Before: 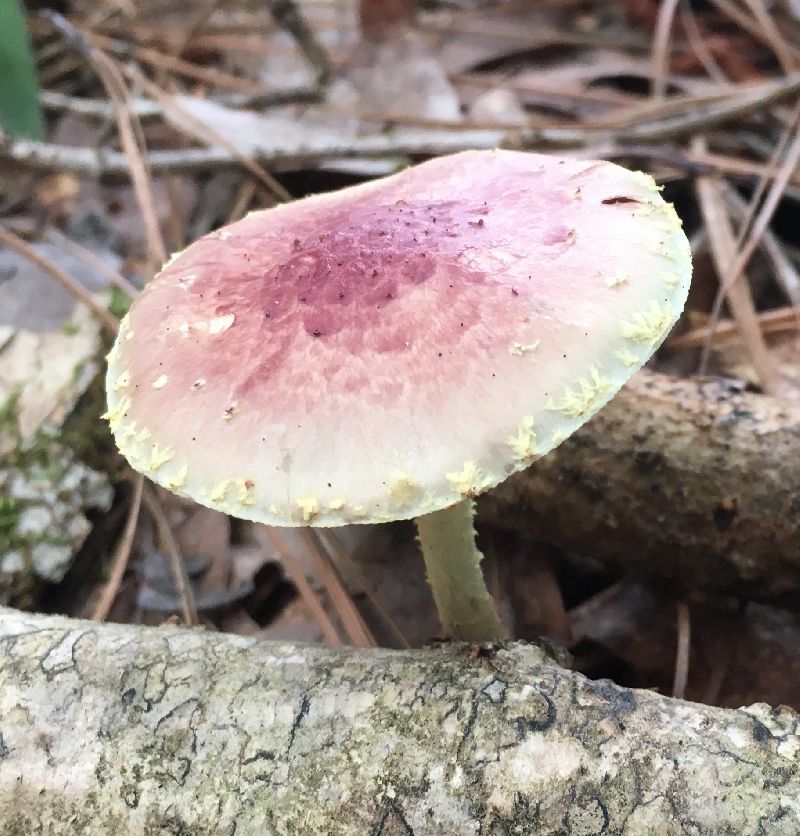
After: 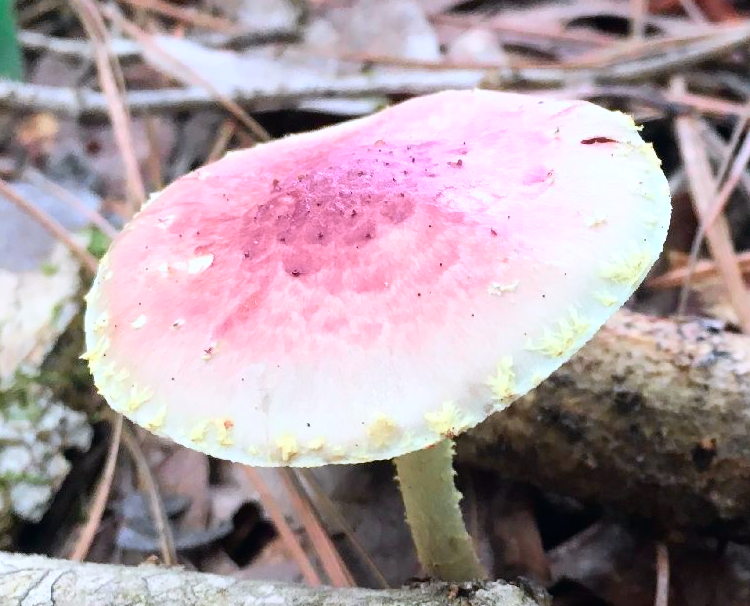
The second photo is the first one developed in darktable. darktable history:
crop: left 2.737%, top 7.287%, right 3.421%, bottom 20.179%
tone curve: curves: ch0 [(0, 0) (0.051, 0.027) (0.096, 0.071) (0.219, 0.248) (0.428, 0.52) (0.596, 0.713) (0.727, 0.823) (0.859, 0.924) (1, 1)]; ch1 [(0, 0) (0.1, 0.038) (0.318, 0.221) (0.413, 0.325) (0.443, 0.412) (0.483, 0.474) (0.503, 0.501) (0.516, 0.515) (0.548, 0.575) (0.561, 0.596) (0.594, 0.647) (0.666, 0.701) (1, 1)]; ch2 [(0, 0) (0.453, 0.435) (0.479, 0.476) (0.504, 0.5) (0.52, 0.526) (0.557, 0.585) (0.583, 0.608) (0.824, 0.815) (1, 1)], color space Lab, independent channels, preserve colors none
color calibration: illuminant as shot in camera, x 0.358, y 0.373, temperature 4628.91 K
